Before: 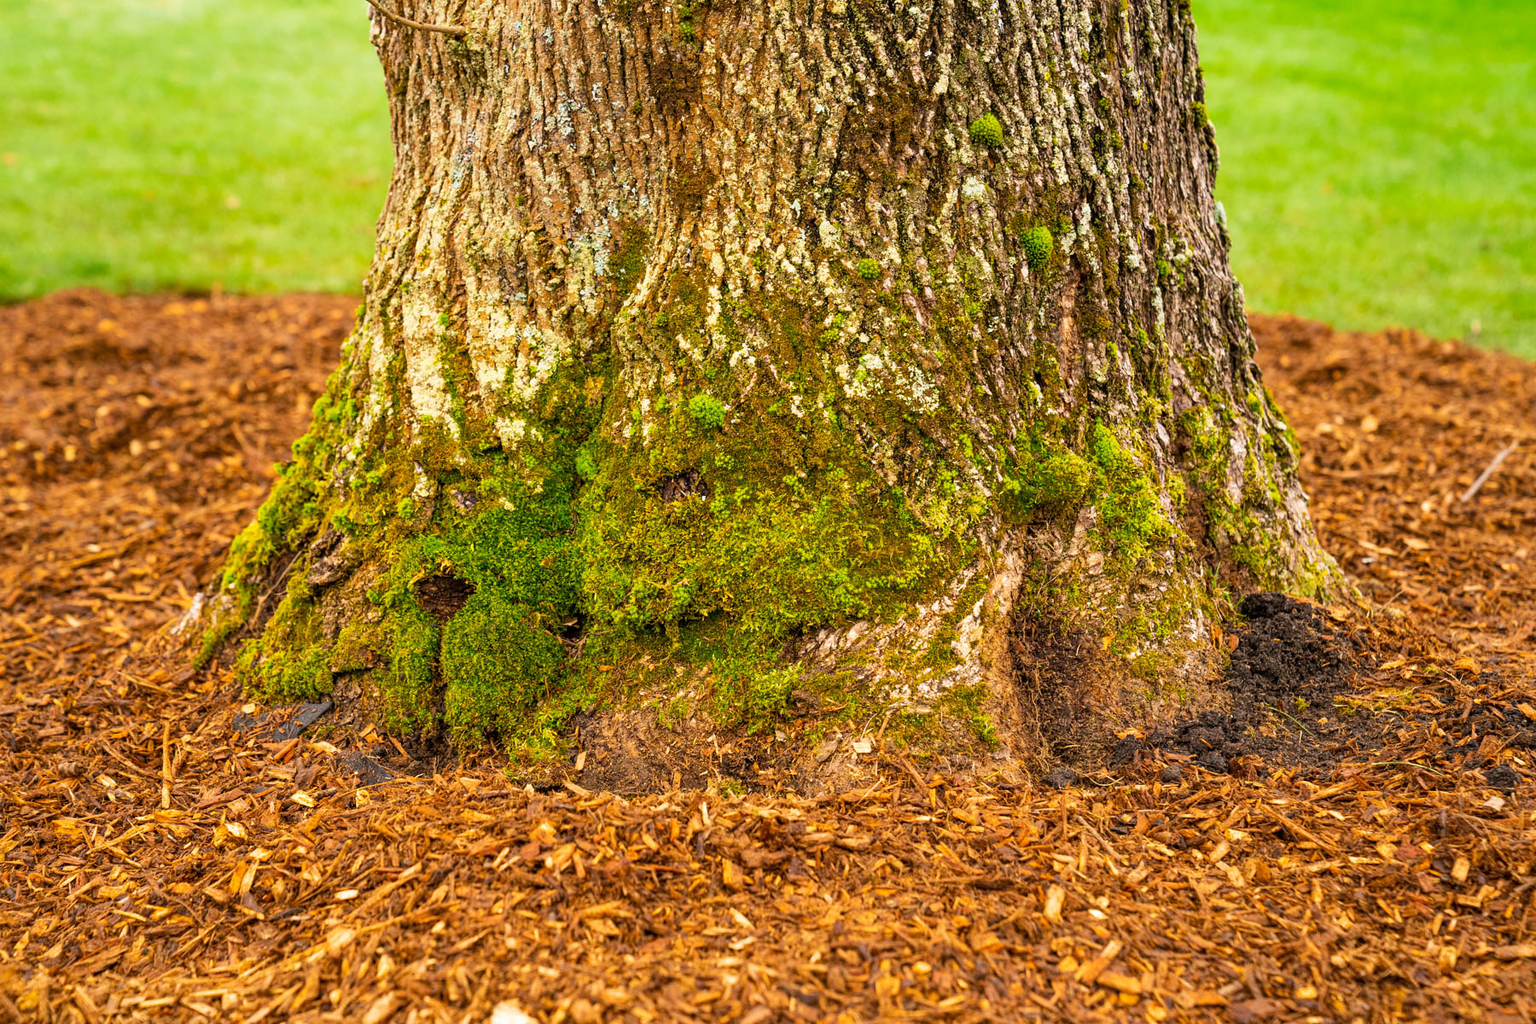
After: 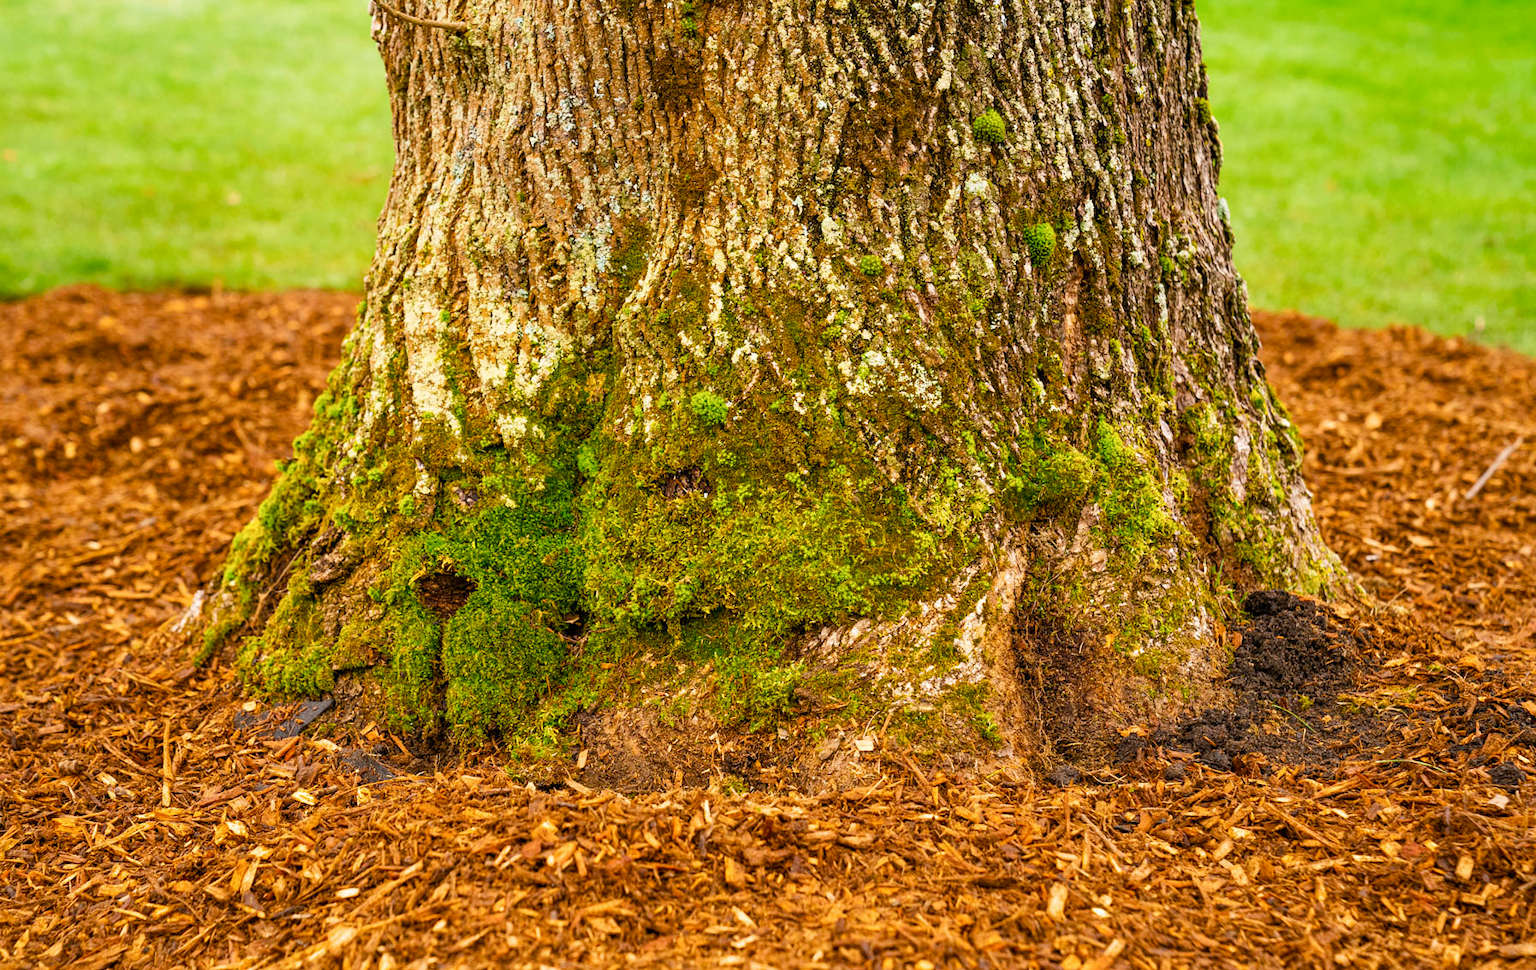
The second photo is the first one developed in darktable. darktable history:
color balance rgb: perceptual saturation grading › global saturation 20%, perceptual saturation grading › highlights -25%, perceptual saturation grading › shadows 25%
crop: top 0.448%, right 0.264%, bottom 5.045%
